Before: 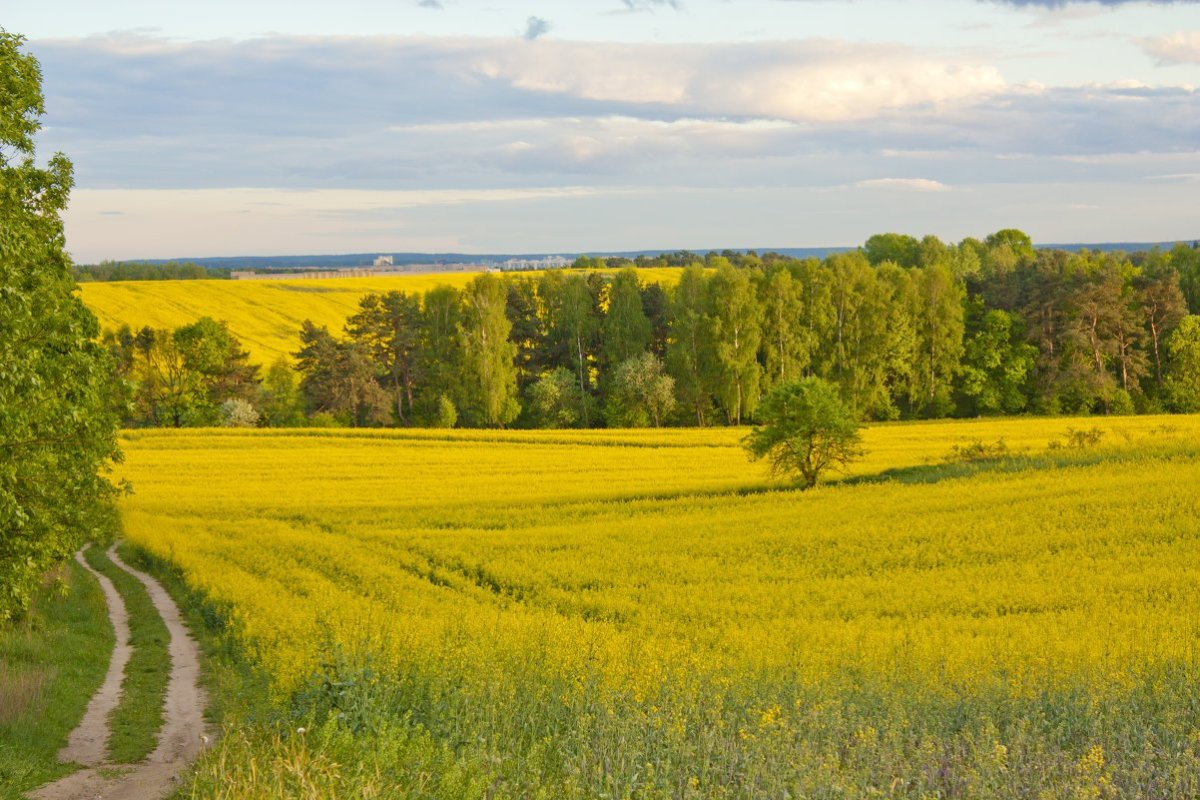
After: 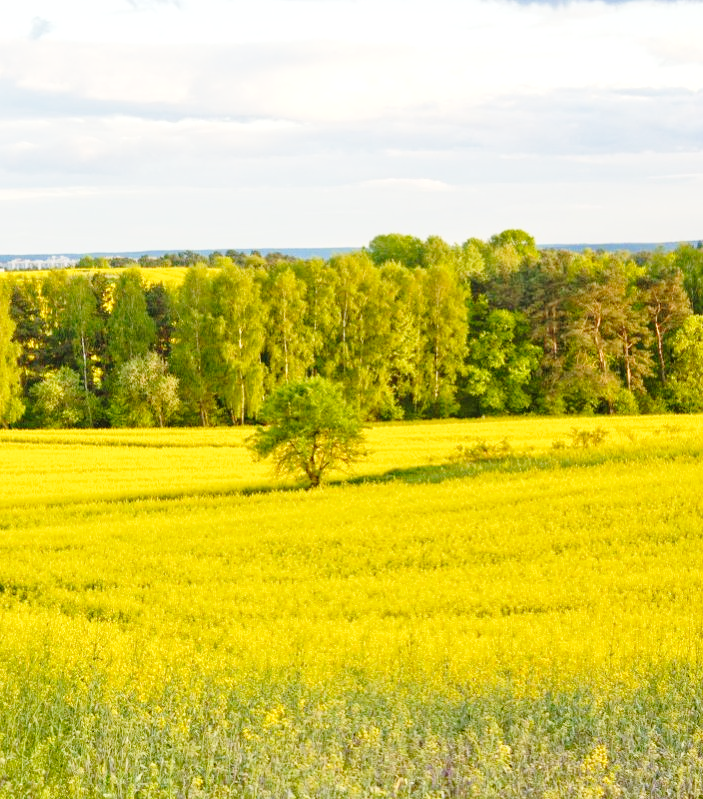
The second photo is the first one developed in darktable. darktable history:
crop: left 41.402%
base curve: curves: ch0 [(0, 0) (0.028, 0.03) (0.121, 0.232) (0.46, 0.748) (0.859, 0.968) (1, 1)], preserve colors none
exposure: black level correction 0.001, exposure 0.191 EV, compensate highlight preservation false
local contrast: highlights 100%, shadows 100%, detail 120%, midtone range 0.2
